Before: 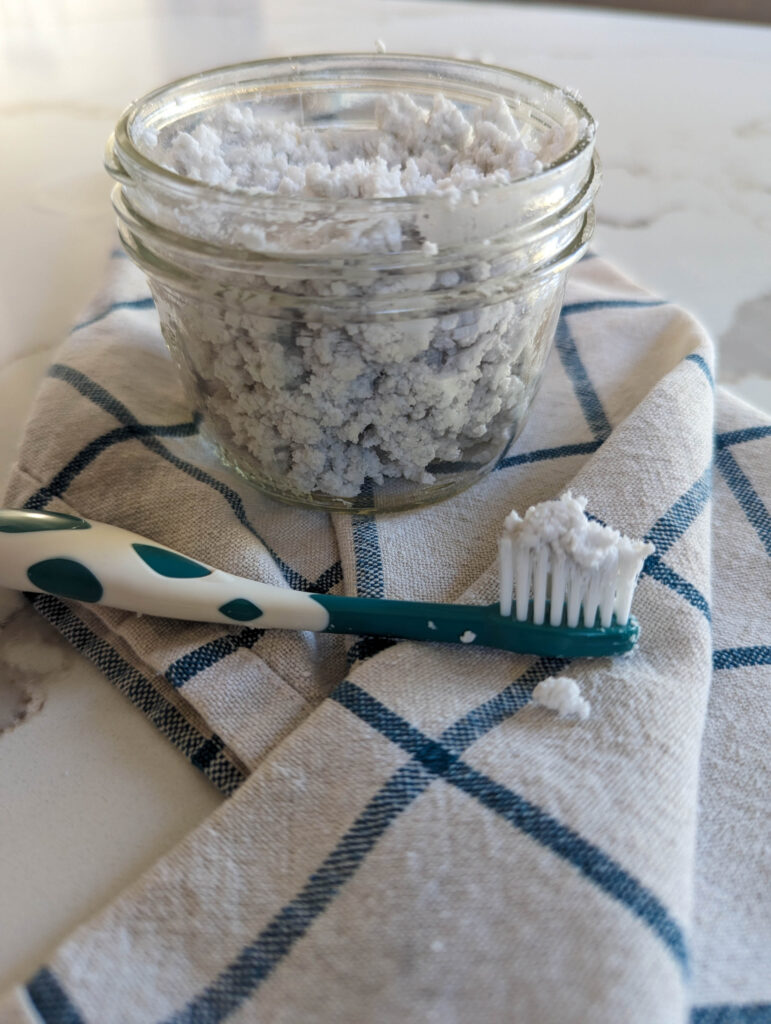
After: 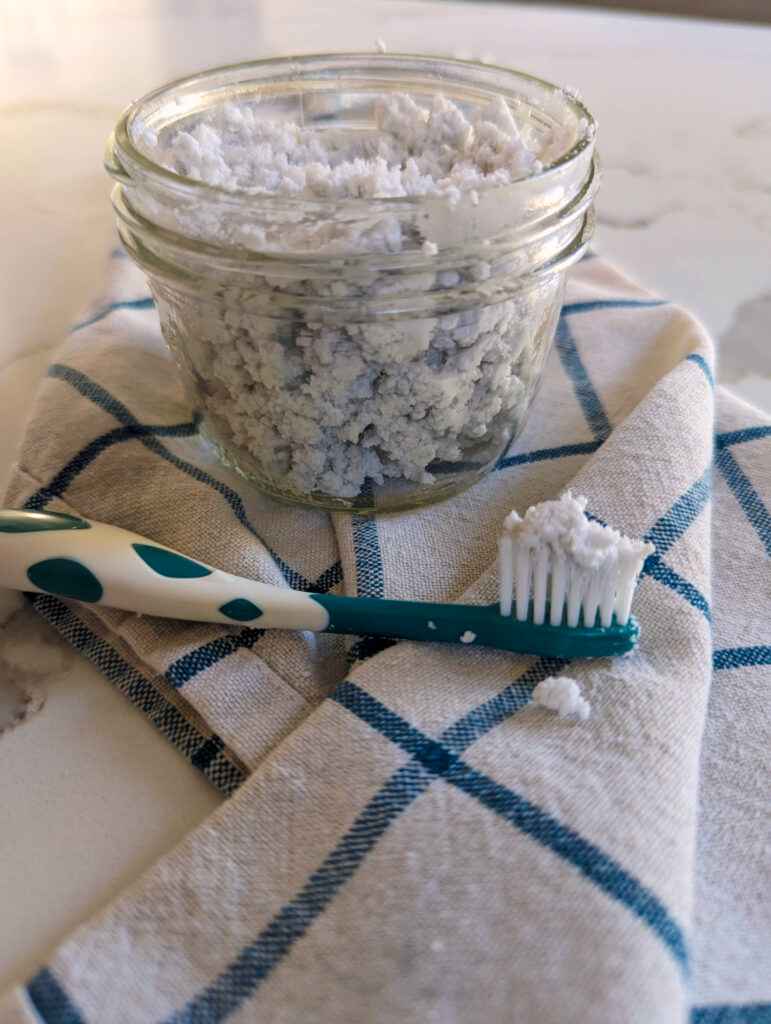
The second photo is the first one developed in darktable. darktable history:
color balance rgb: highlights gain › chroma 0.904%, highlights gain › hue 25.83°, perceptual saturation grading › global saturation 29.794%
